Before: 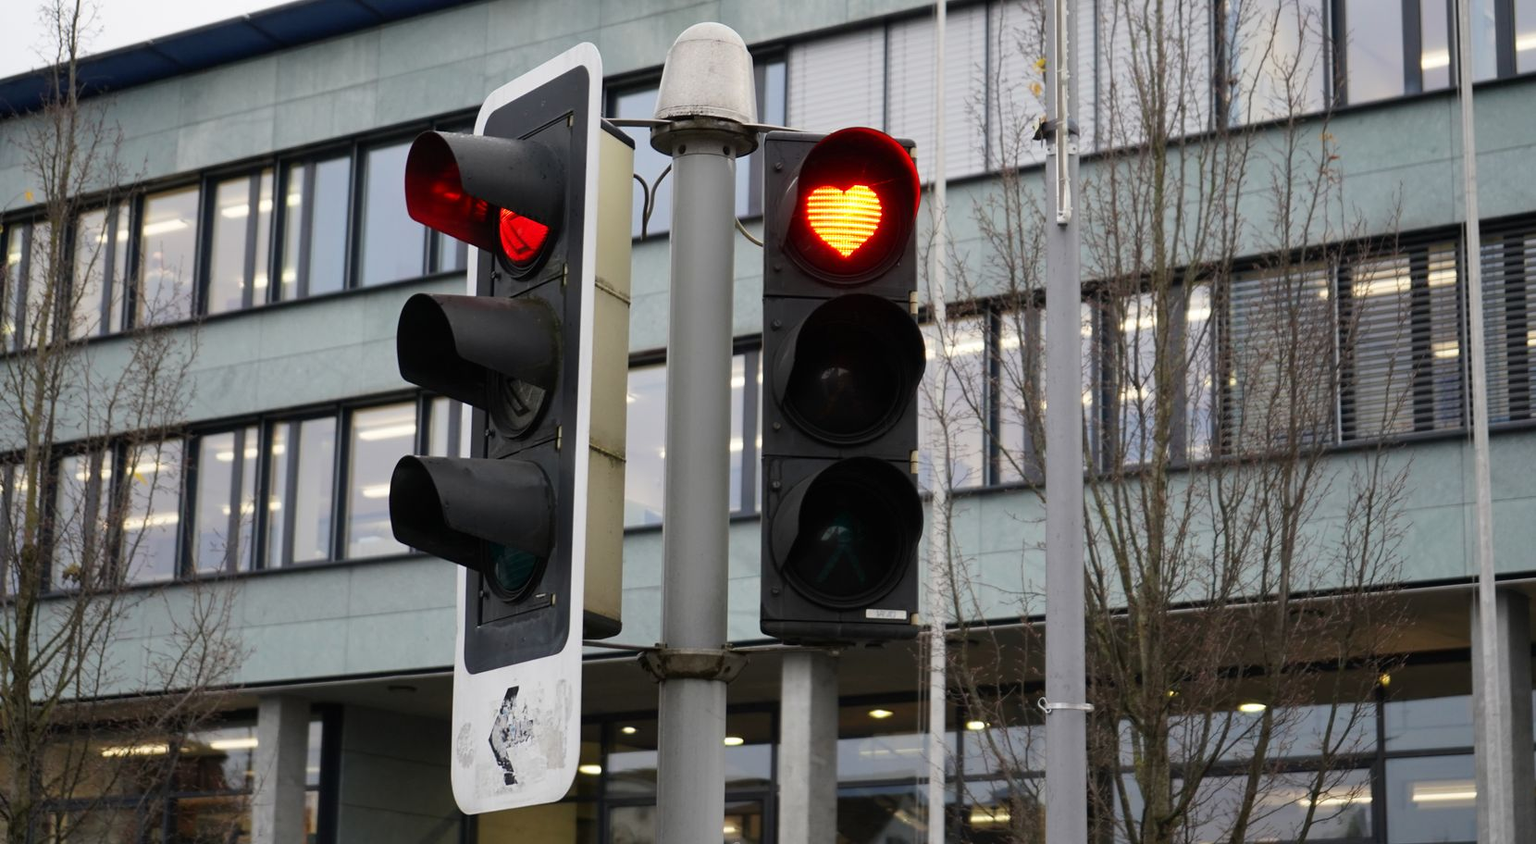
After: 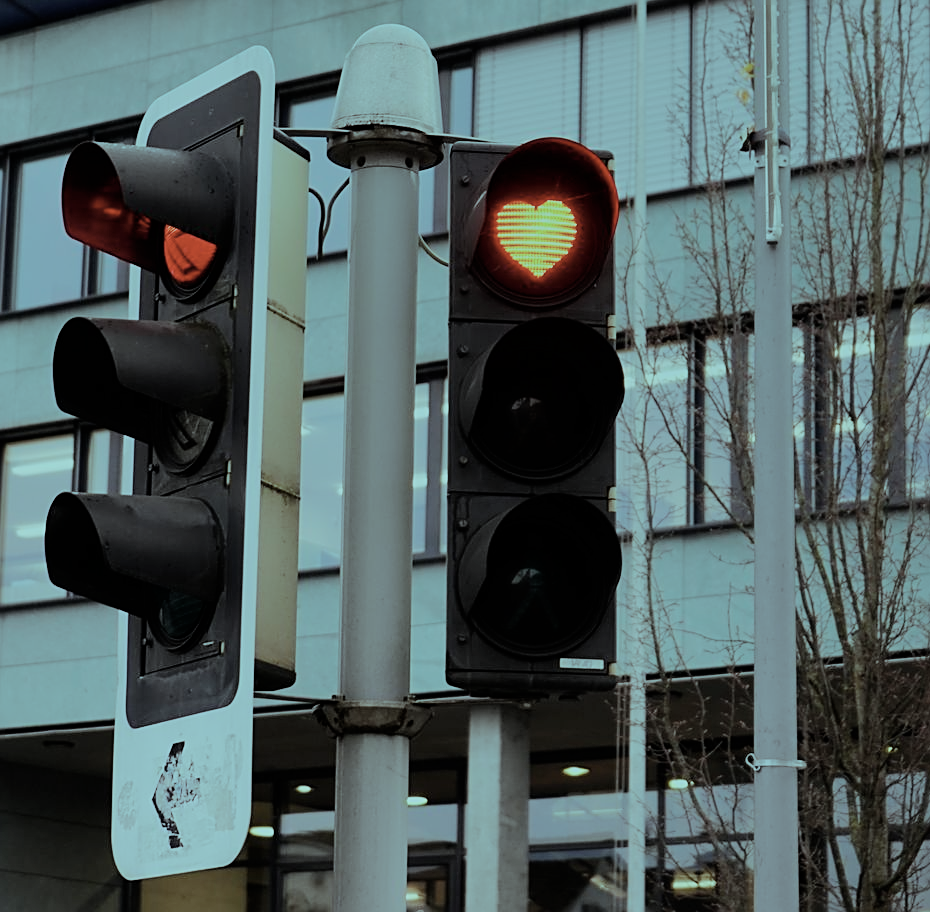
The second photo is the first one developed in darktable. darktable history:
contrast brightness saturation: contrast 0.104, saturation -0.354
shadows and highlights: radius 264.28, soften with gaussian
crop and rotate: left 22.664%, right 21.275%
filmic rgb: black relative exposure -7.65 EV, white relative exposure 4.56 EV, hardness 3.61, iterations of high-quality reconstruction 0
color balance rgb: highlights gain › luminance -33.182%, highlights gain › chroma 5.807%, highlights gain › hue 214.12°, perceptual saturation grading › global saturation 19.061%, global vibrance 9.17%
tone equalizer: edges refinement/feathering 500, mask exposure compensation -1.57 EV, preserve details no
sharpen: on, module defaults
